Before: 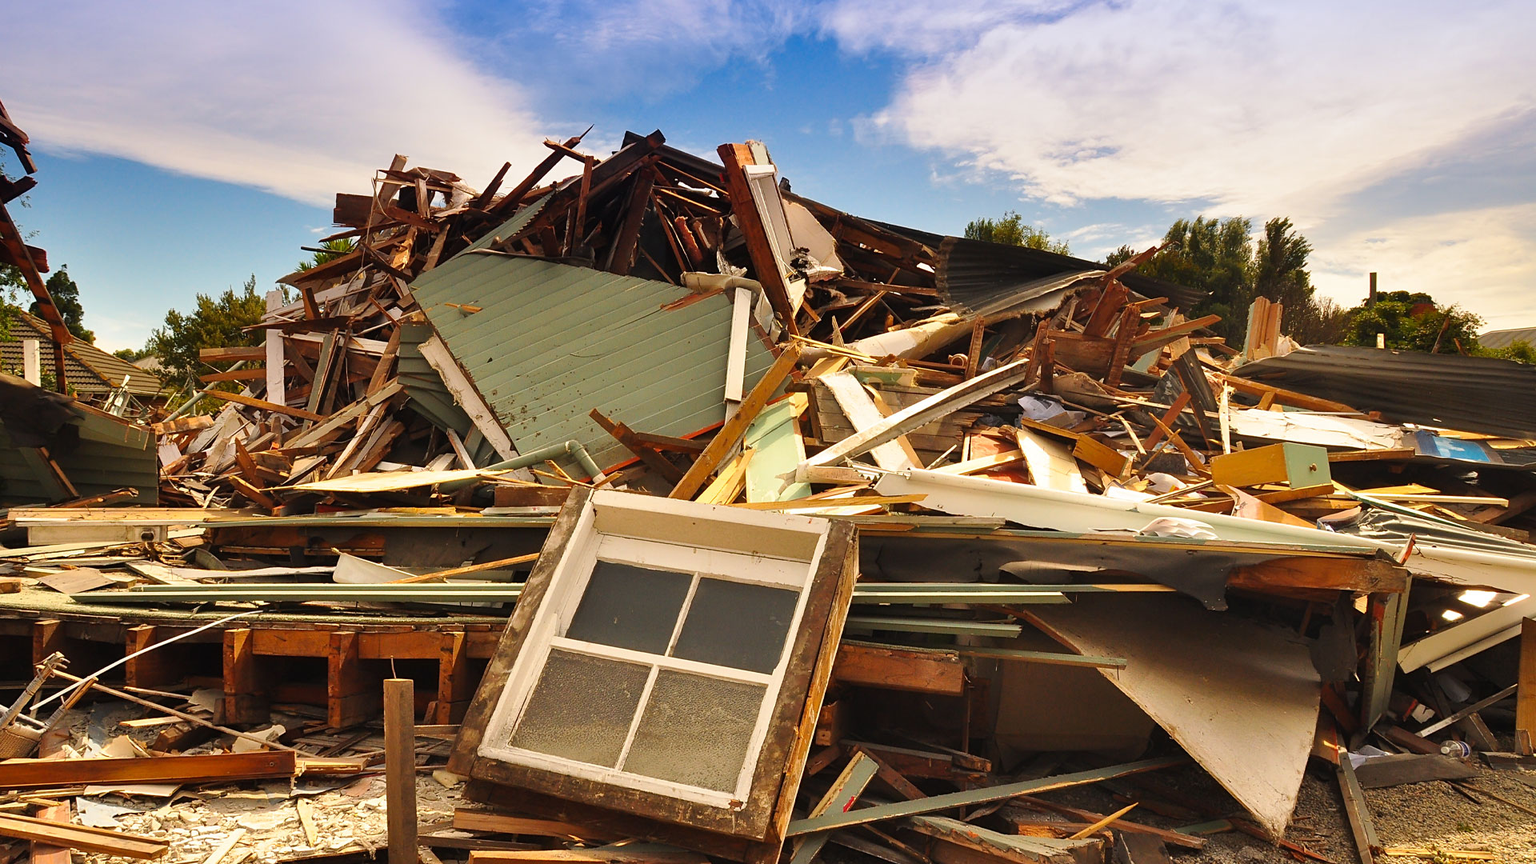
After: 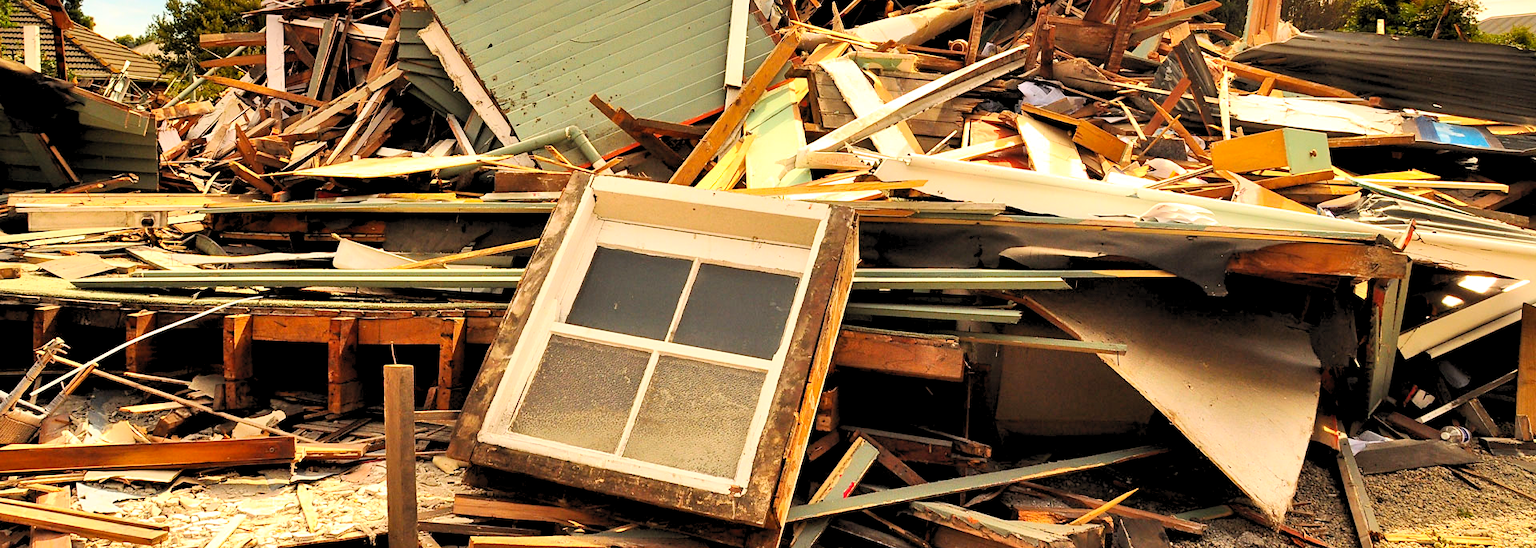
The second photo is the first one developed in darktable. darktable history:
contrast brightness saturation: contrast 0.2, brightness 0.16, saturation 0.22
color balance: output saturation 98.5%
crop and rotate: top 36.435%
rgb levels: levels [[0.013, 0.434, 0.89], [0, 0.5, 1], [0, 0.5, 1]]
